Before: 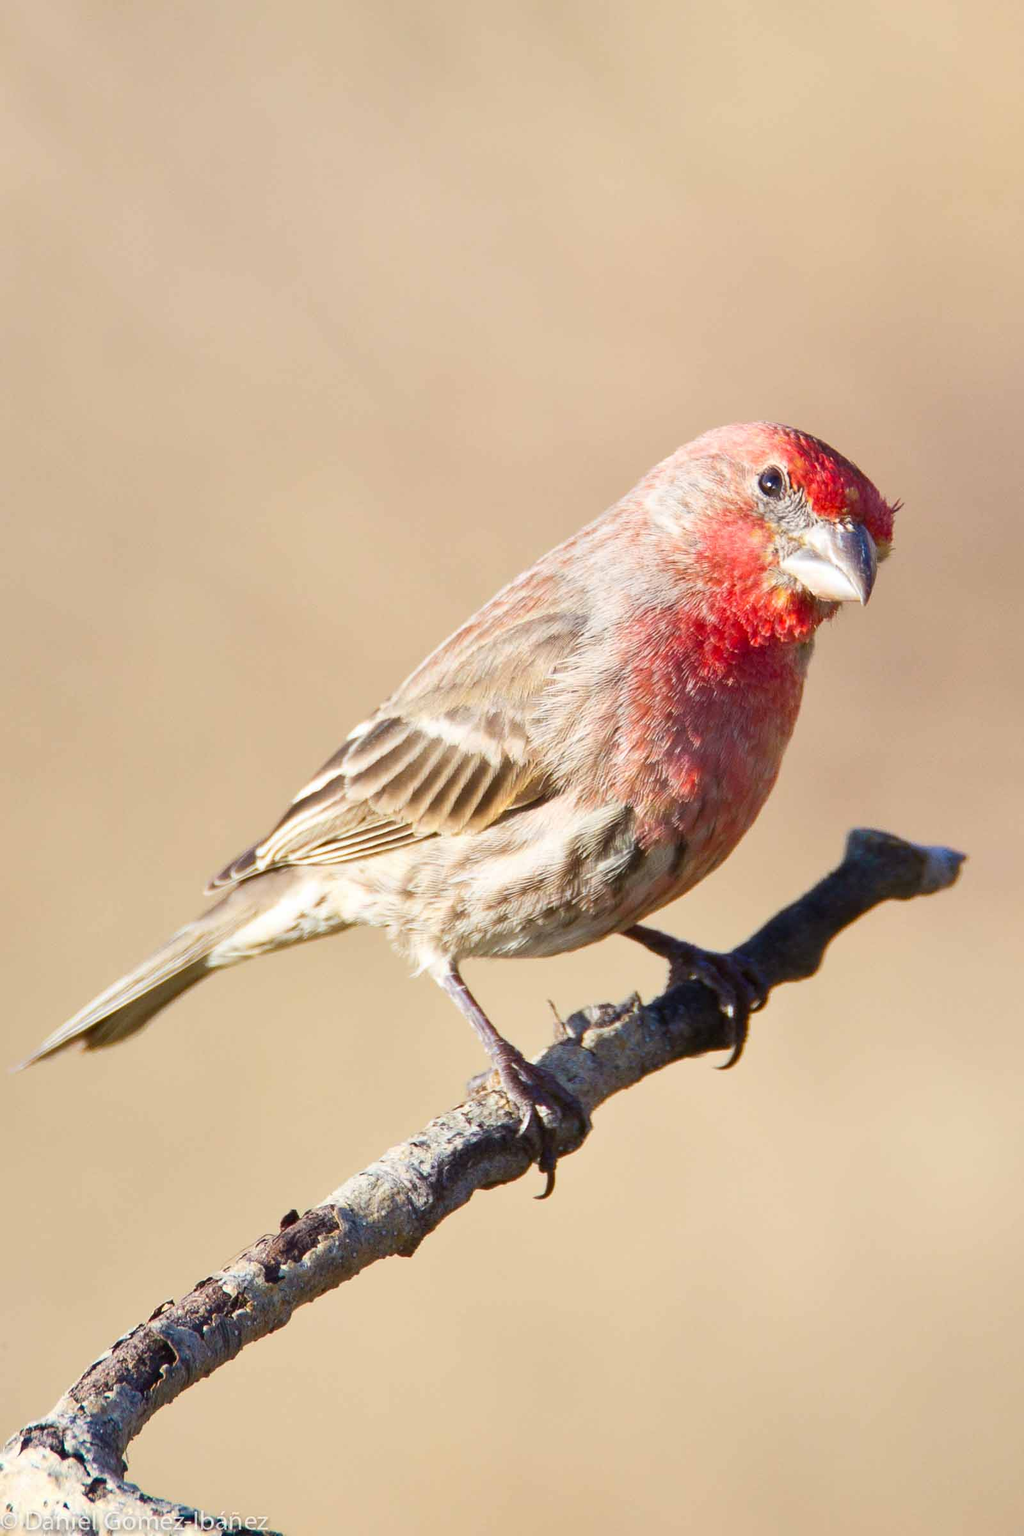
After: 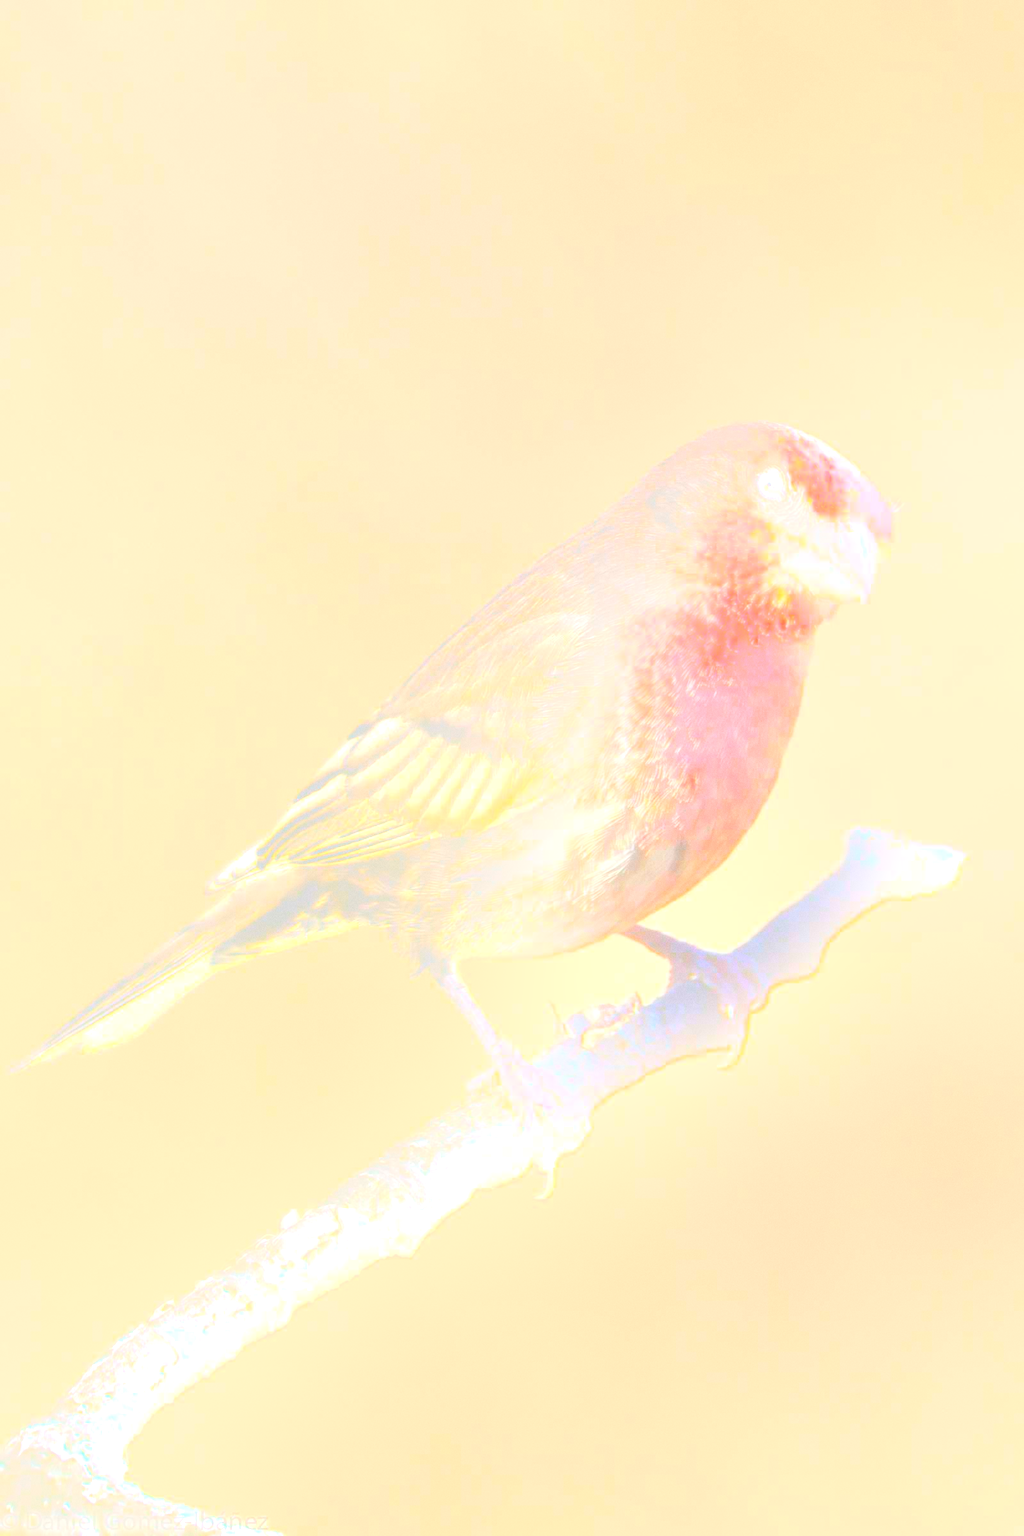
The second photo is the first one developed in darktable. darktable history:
grain: coarseness 0.09 ISO
exposure: exposure 1.223 EV, compensate highlight preservation false
bloom: size 38%, threshold 95%, strength 30%
